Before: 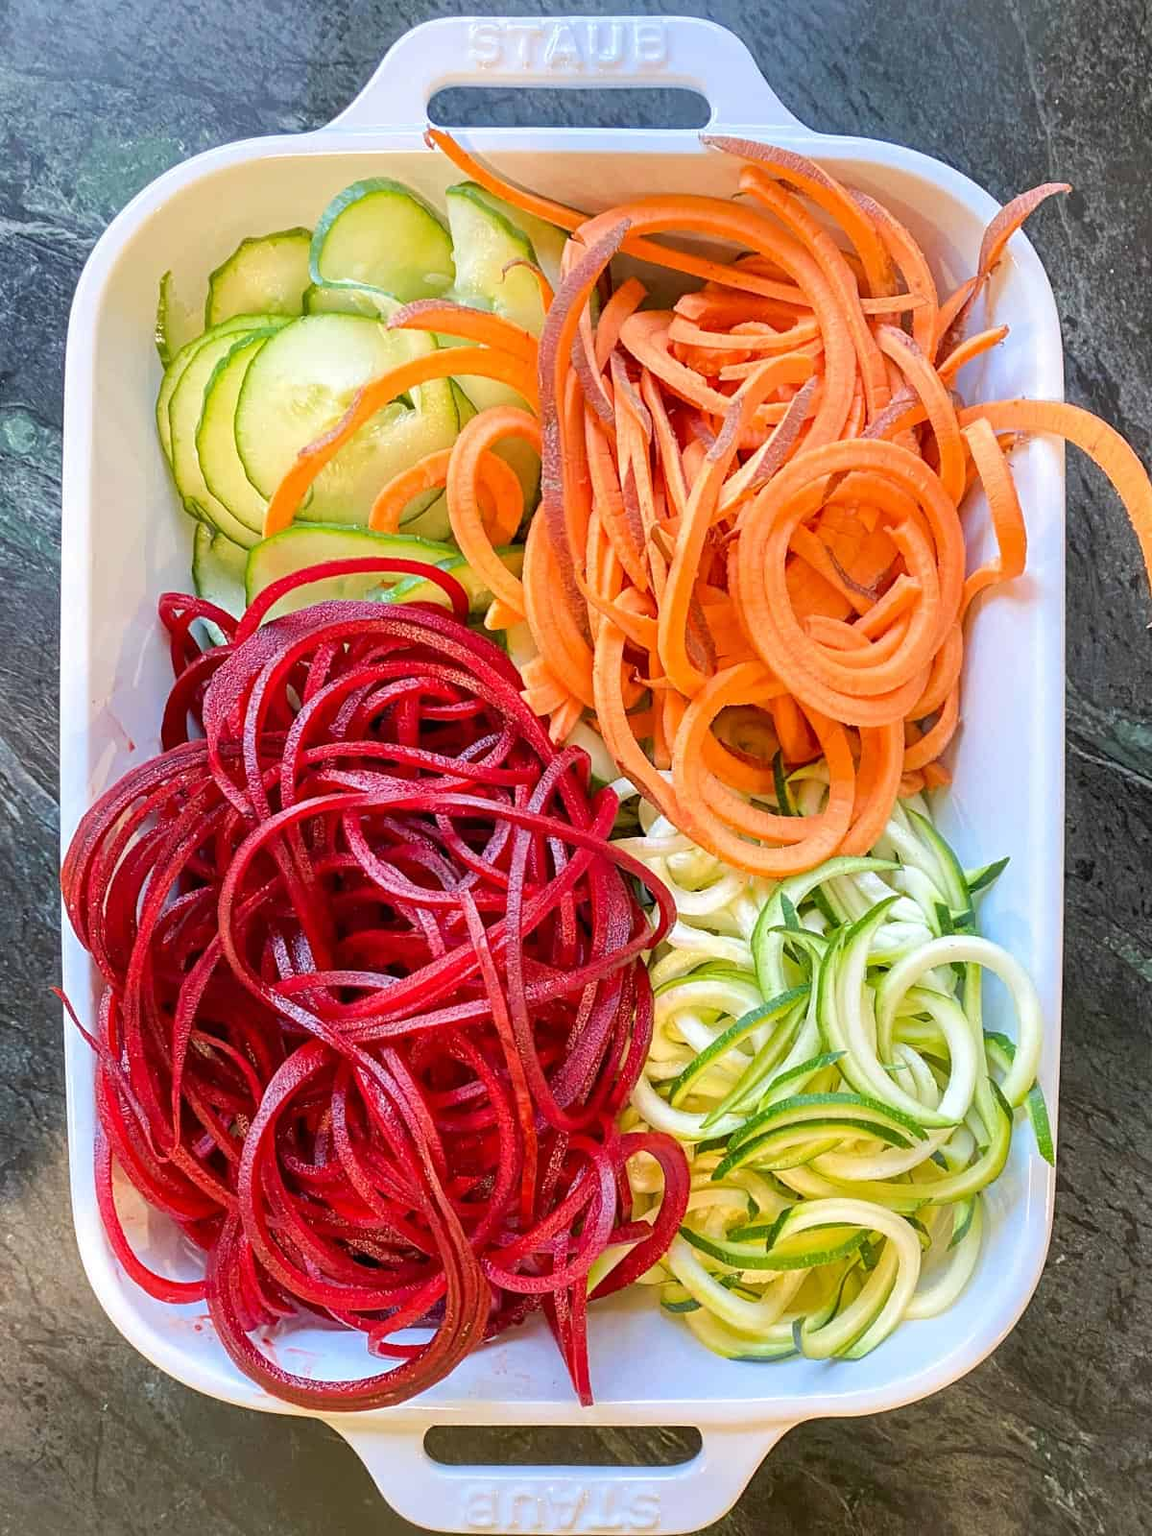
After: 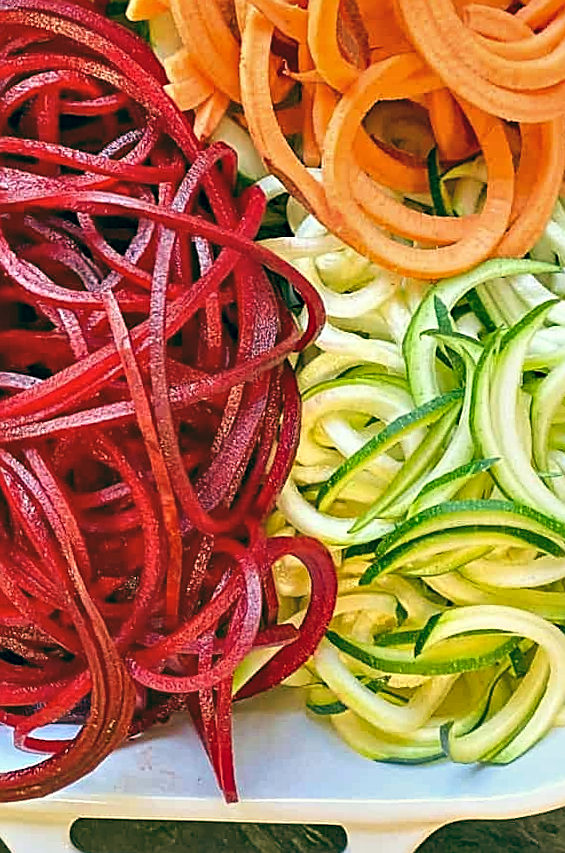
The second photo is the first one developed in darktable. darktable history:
sharpen: on, module defaults
crop: left 29.672%, top 41.786%, right 20.851%, bottom 3.487%
rotate and perspective: rotation 0.074°, lens shift (vertical) 0.096, lens shift (horizontal) -0.041, crop left 0.043, crop right 0.952, crop top 0.024, crop bottom 0.979
shadows and highlights: shadows 0, highlights 40
color balance: lift [1.005, 0.99, 1.007, 1.01], gamma [1, 1.034, 1.032, 0.966], gain [0.873, 1.055, 1.067, 0.933]
contrast equalizer: octaves 7, y [[0.6 ×6], [0.55 ×6], [0 ×6], [0 ×6], [0 ×6]], mix 0.53
